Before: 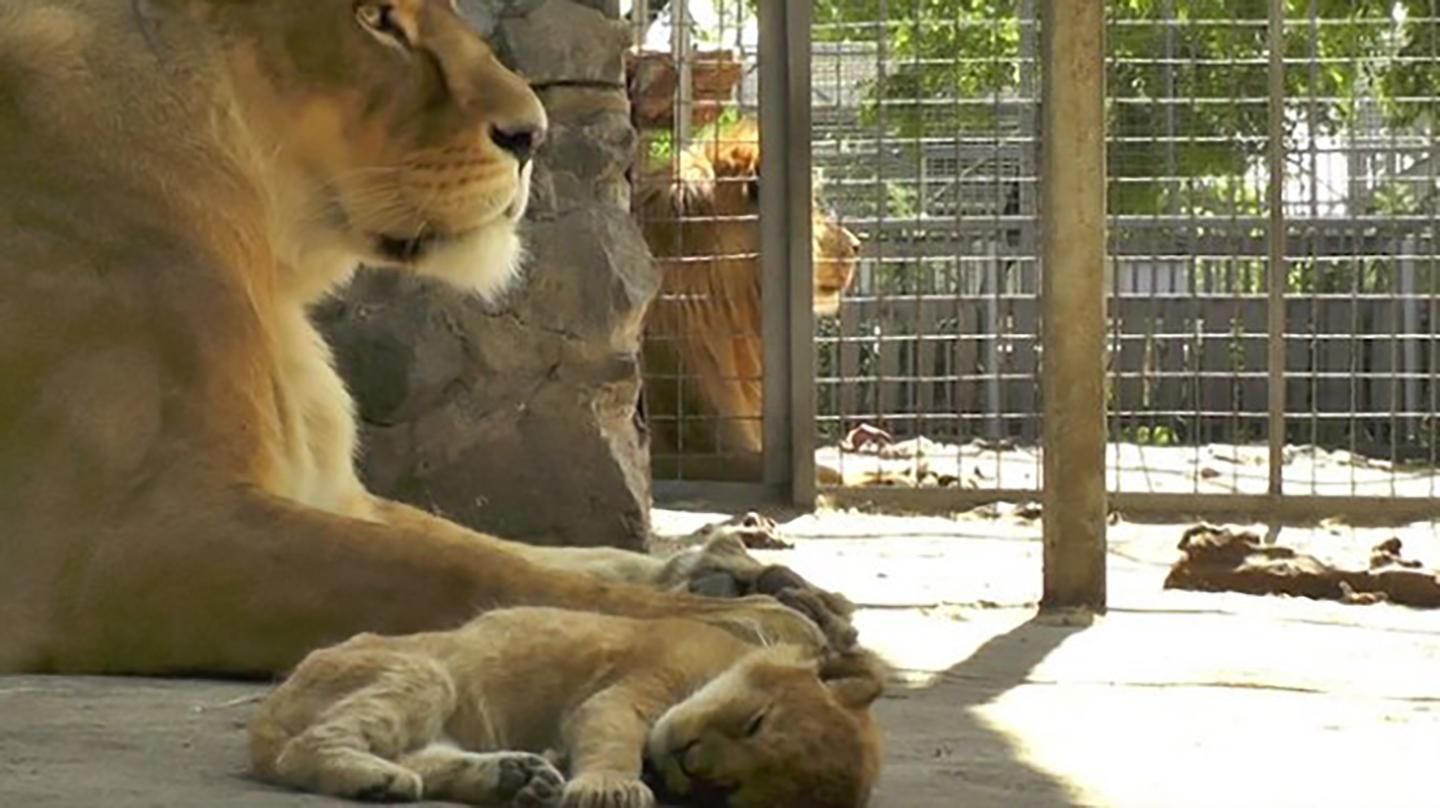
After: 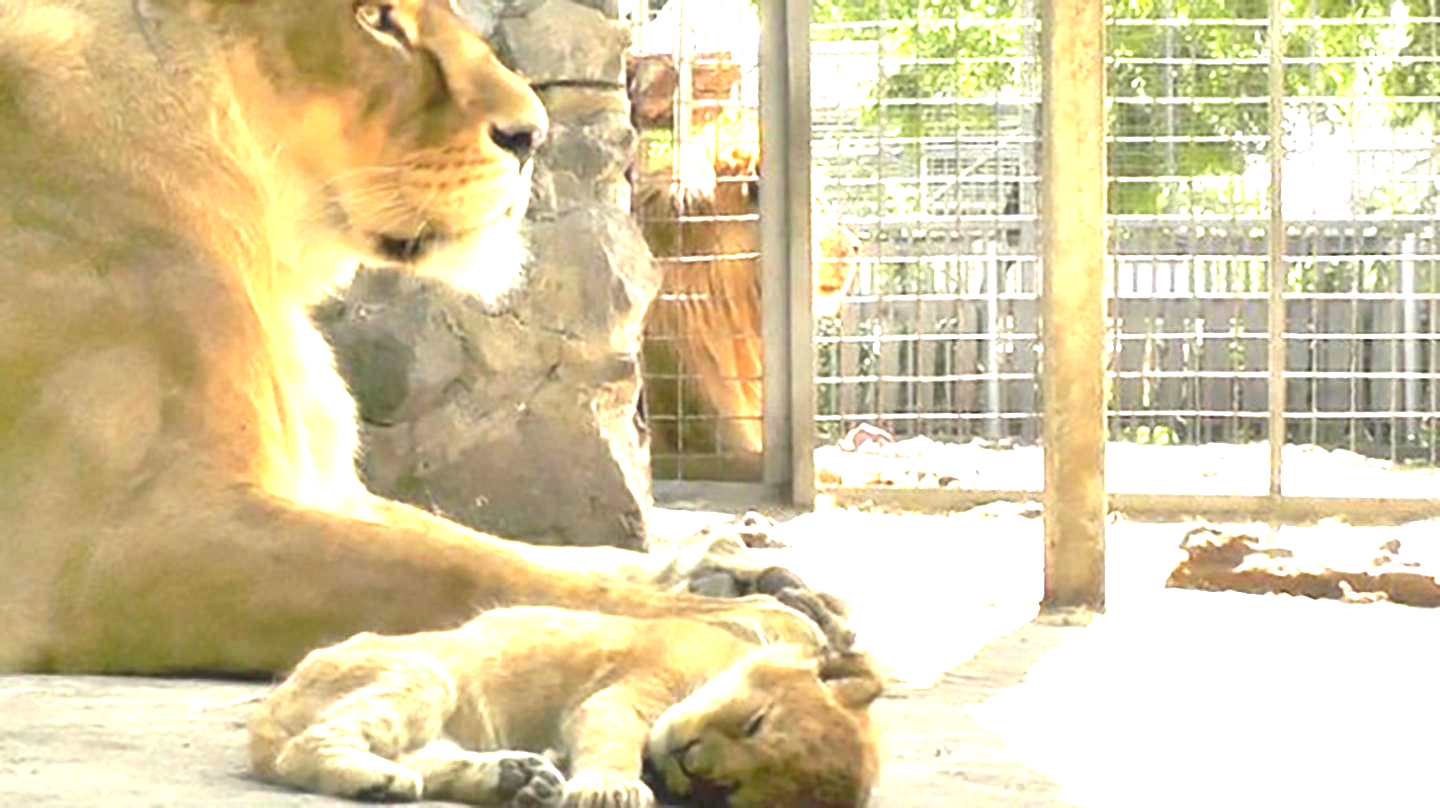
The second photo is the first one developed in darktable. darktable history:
tone equalizer: -7 EV 0.101 EV
haze removal: strength -0.098, compatibility mode true, adaptive false
exposure: exposure 2.221 EV, compensate highlight preservation false
